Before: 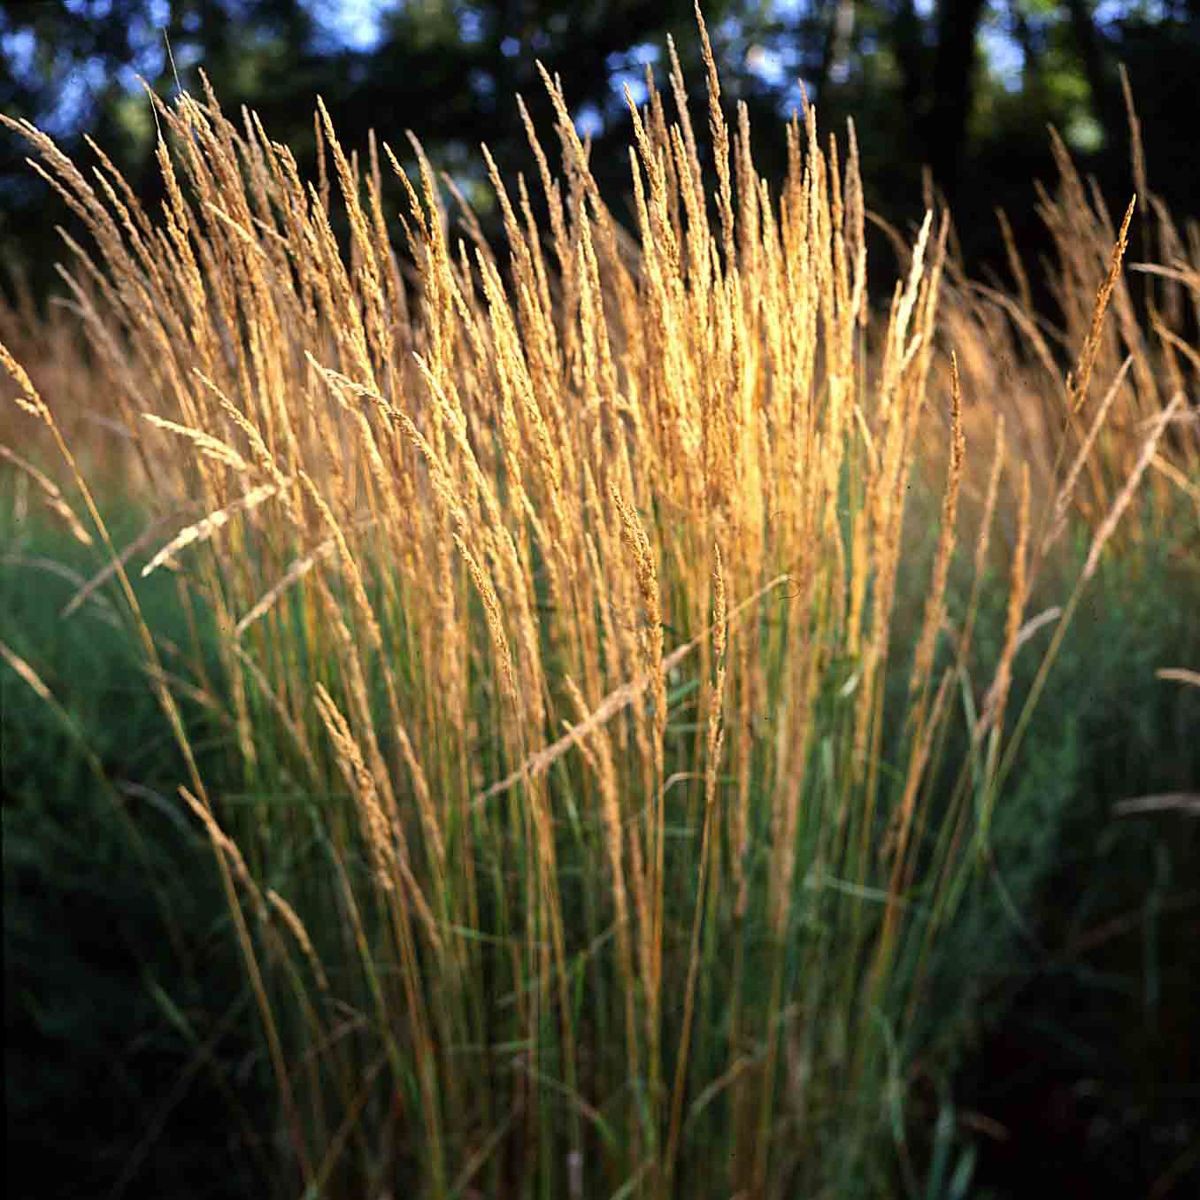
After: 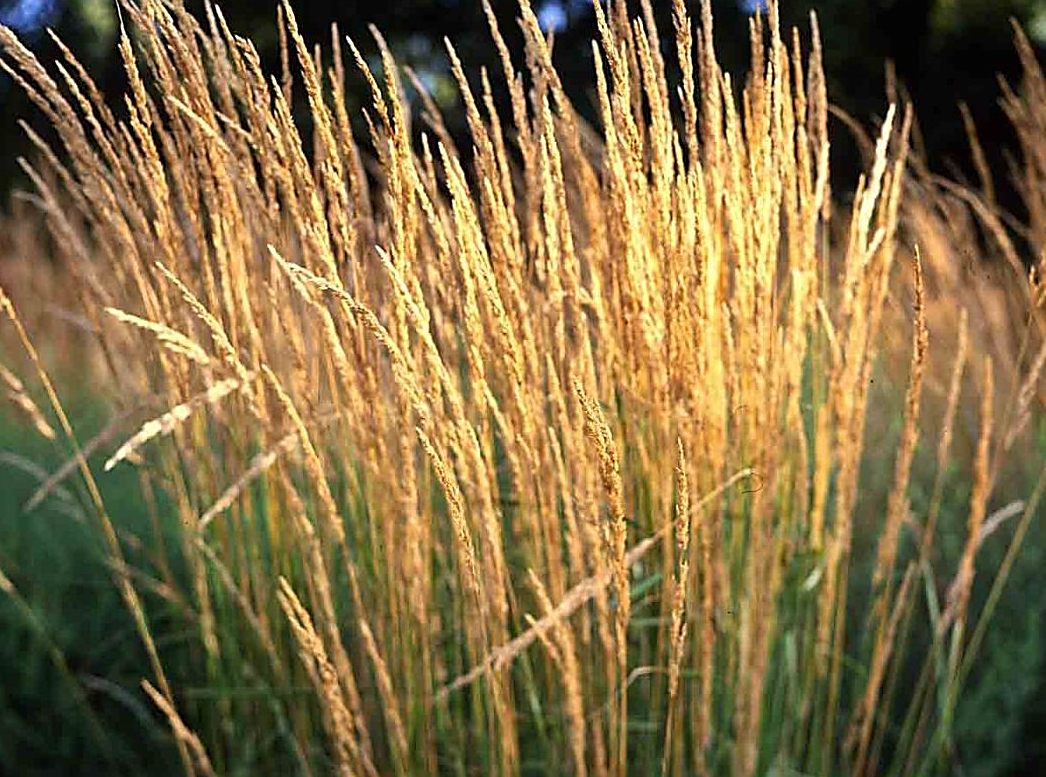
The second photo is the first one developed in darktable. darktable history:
crop: left 3.116%, top 8.899%, right 9.668%, bottom 26.307%
sharpen: amount 0.493
